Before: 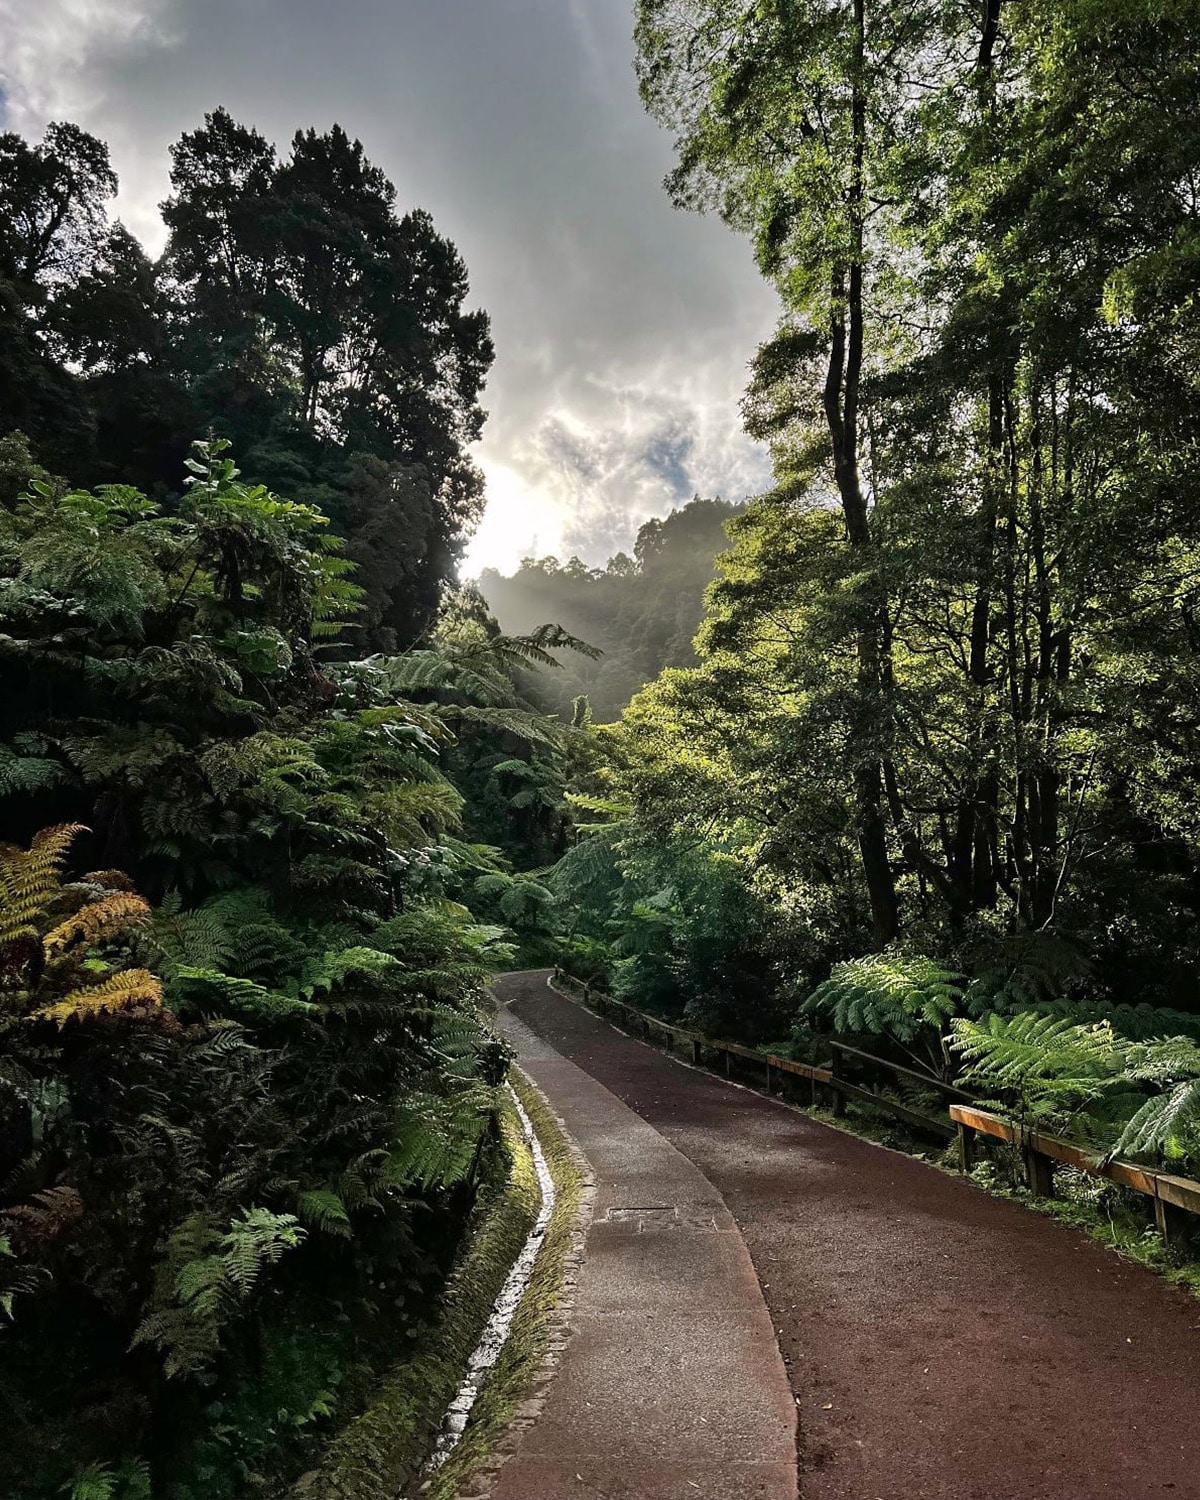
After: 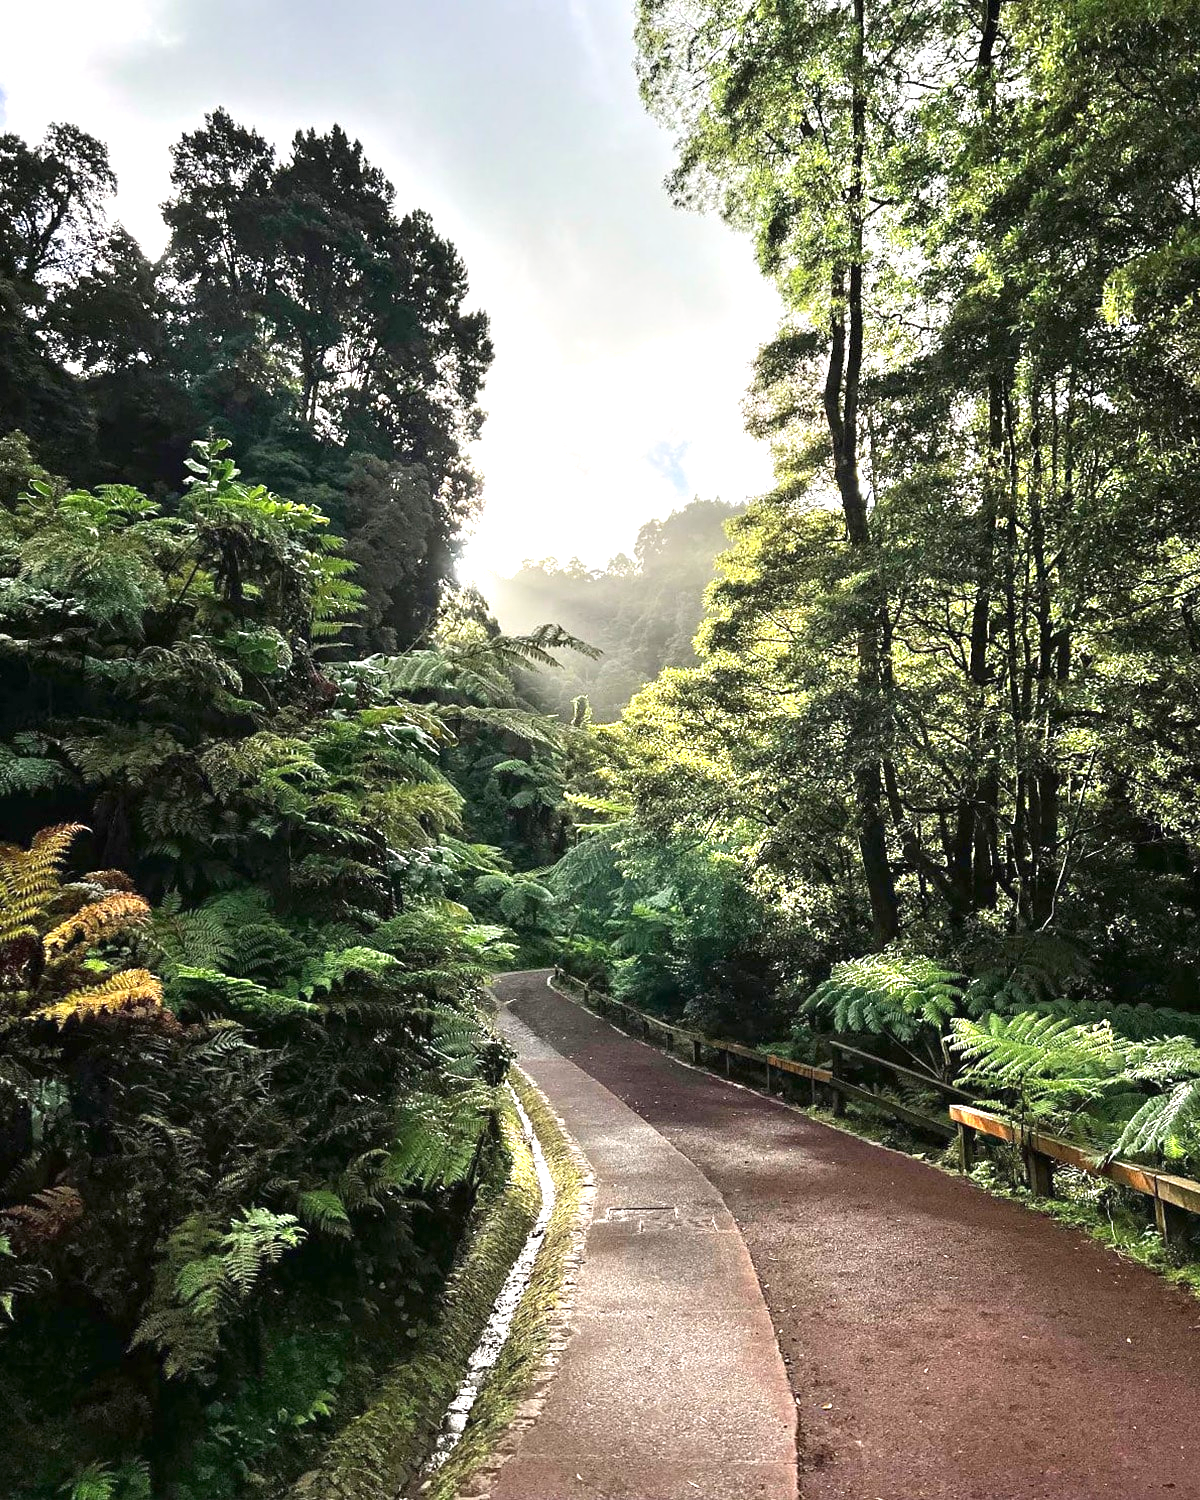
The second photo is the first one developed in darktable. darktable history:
exposure: black level correction 0, exposure 1.35 EV, compensate exposure bias true, compensate highlight preservation false
shadows and highlights: shadows -24.28, highlights 49.77, soften with gaussian
